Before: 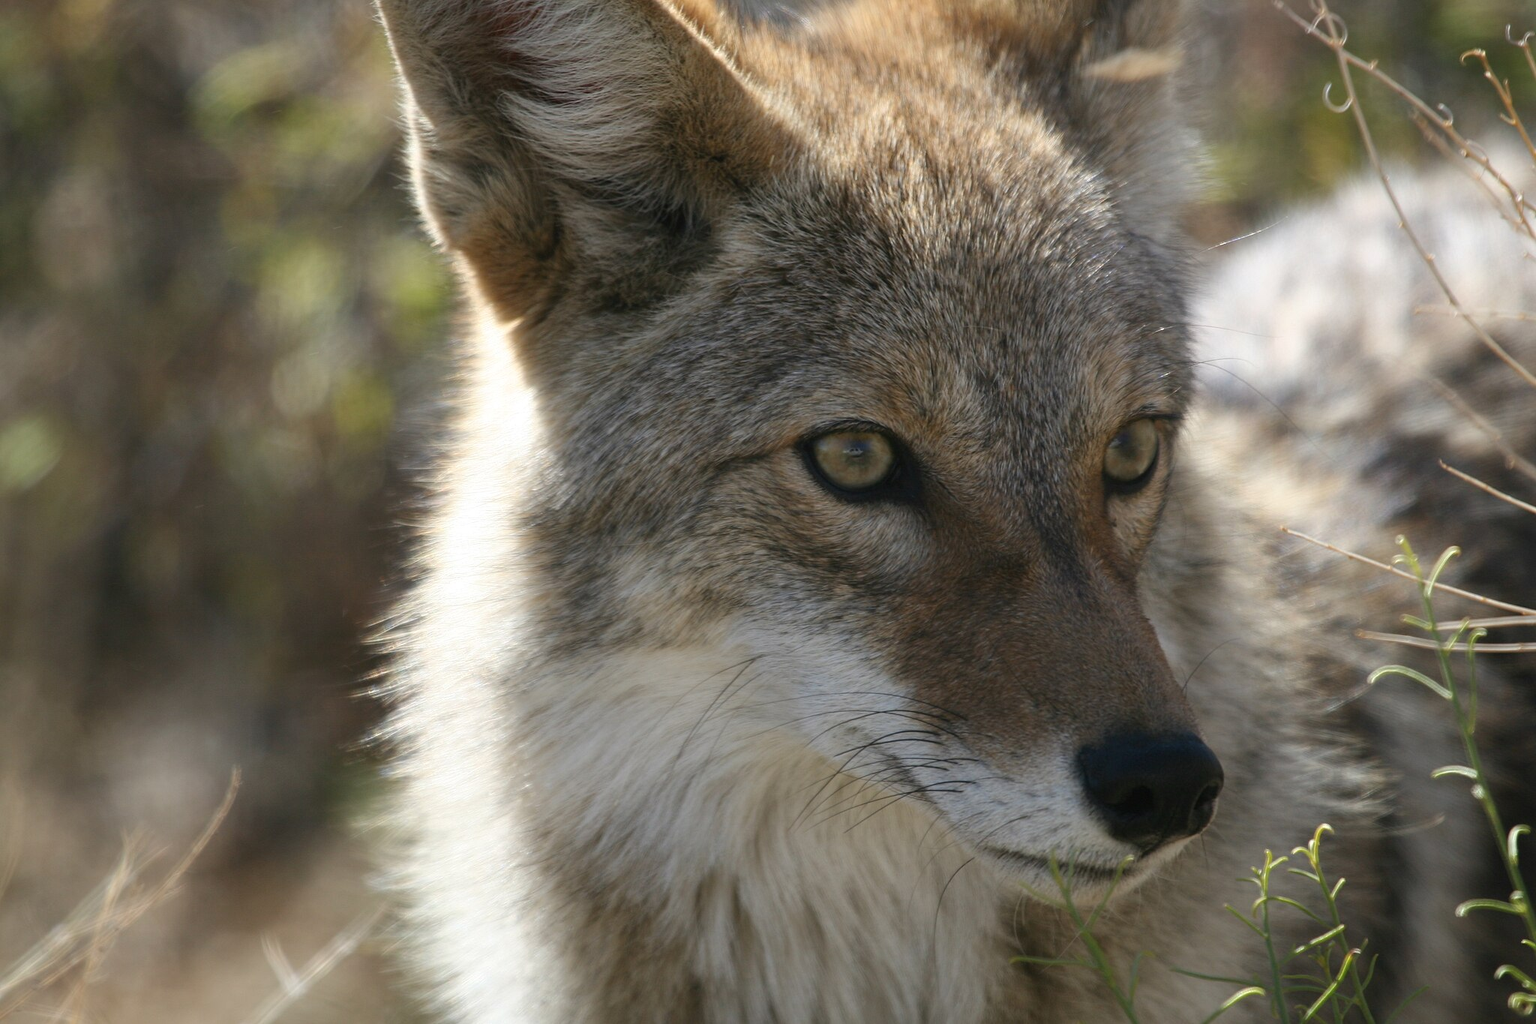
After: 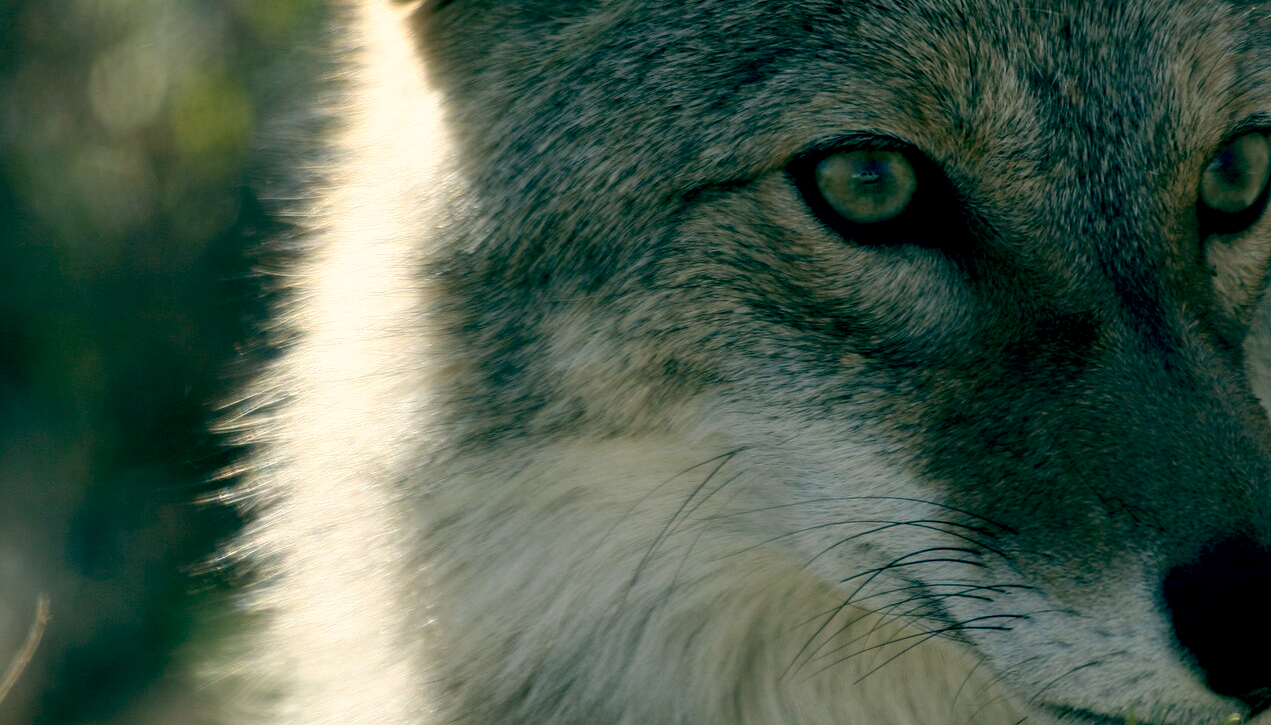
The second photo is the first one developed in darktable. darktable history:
exposure: black level correction 0.029, exposure -0.073 EV, compensate highlight preservation false
color balance: lift [1.005, 0.99, 1.007, 1.01], gamma [1, 0.979, 1.011, 1.021], gain [0.923, 1.098, 1.025, 0.902], input saturation 90.45%, contrast 7.73%, output saturation 105.91%
white balance: red 0.978, blue 0.999
crop: left 13.312%, top 31.28%, right 24.627%, bottom 15.582%
